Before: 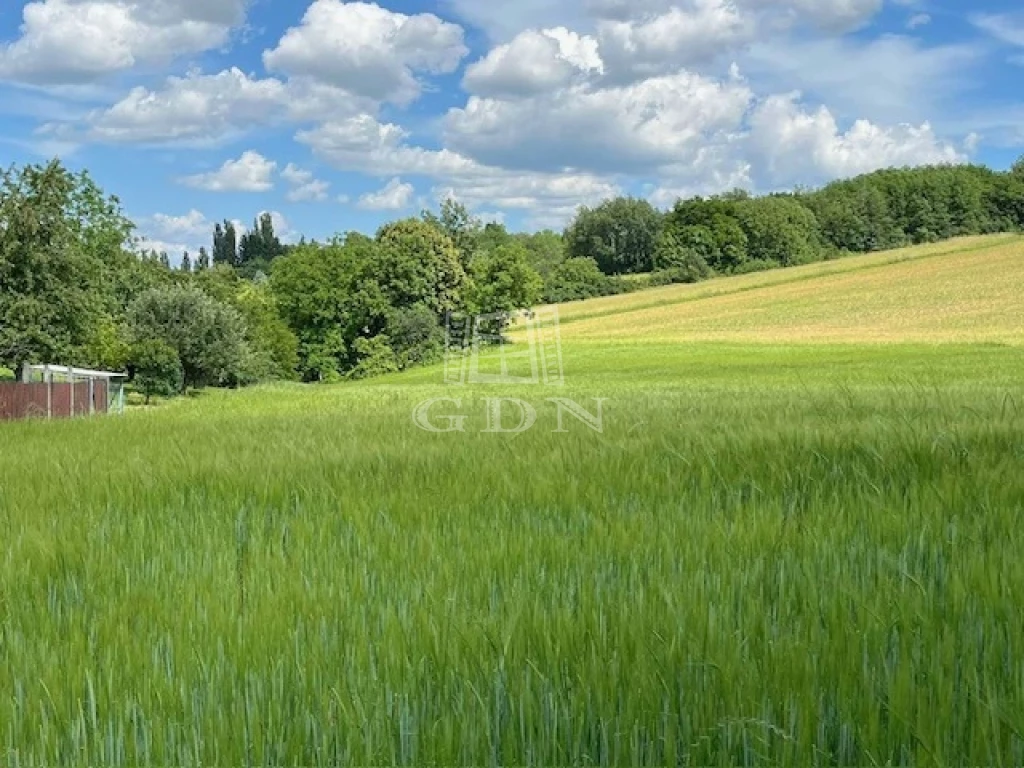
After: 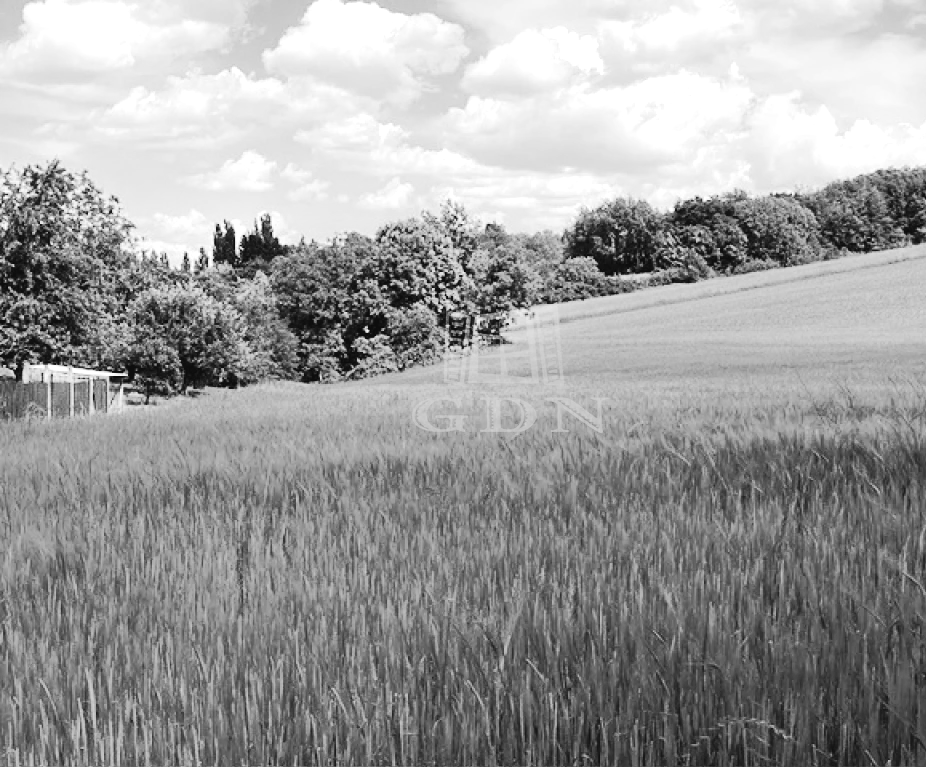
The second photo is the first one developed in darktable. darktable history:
tone curve: curves: ch0 [(0, 0.036) (0.037, 0.042) (0.184, 0.146) (0.438, 0.521) (0.54, 0.668) (0.698, 0.835) (0.856, 0.92) (1, 0.98)]; ch1 [(0, 0) (0.393, 0.415) (0.447, 0.448) (0.482, 0.459) (0.509, 0.496) (0.527, 0.525) (0.571, 0.602) (0.619, 0.671) (0.715, 0.729) (1, 1)]; ch2 [(0, 0) (0.369, 0.388) (0.449, 0.454) (0.499, 0.5) (0.521, 0.517) (0.53, 0.544) (0.561, 0.607) (0.674, 0.735) (1, 1)], color space Lab, independent channels, preserve colors none
color correction: highlights a* -4.73, highlights b* 5.06, saturation 0.97
monochrome: a 0, b 0, size 0.5, highlights 0.57
crop: right 9.509%, bottom 0.031%
tone equalizer: -8 EV -1.08 EV, -7 EV -1.01 EV, -6 EV -0.867 EV, -5 EV -0.578 EV, -3 EV 0.578 EV, -2 EV 0.867 EV, -1 EV 1.01 EV, +0 EV 1.08 EV, edges refinement/feathering 500, mask exposure compensation -1.57 EV, preserve details no
